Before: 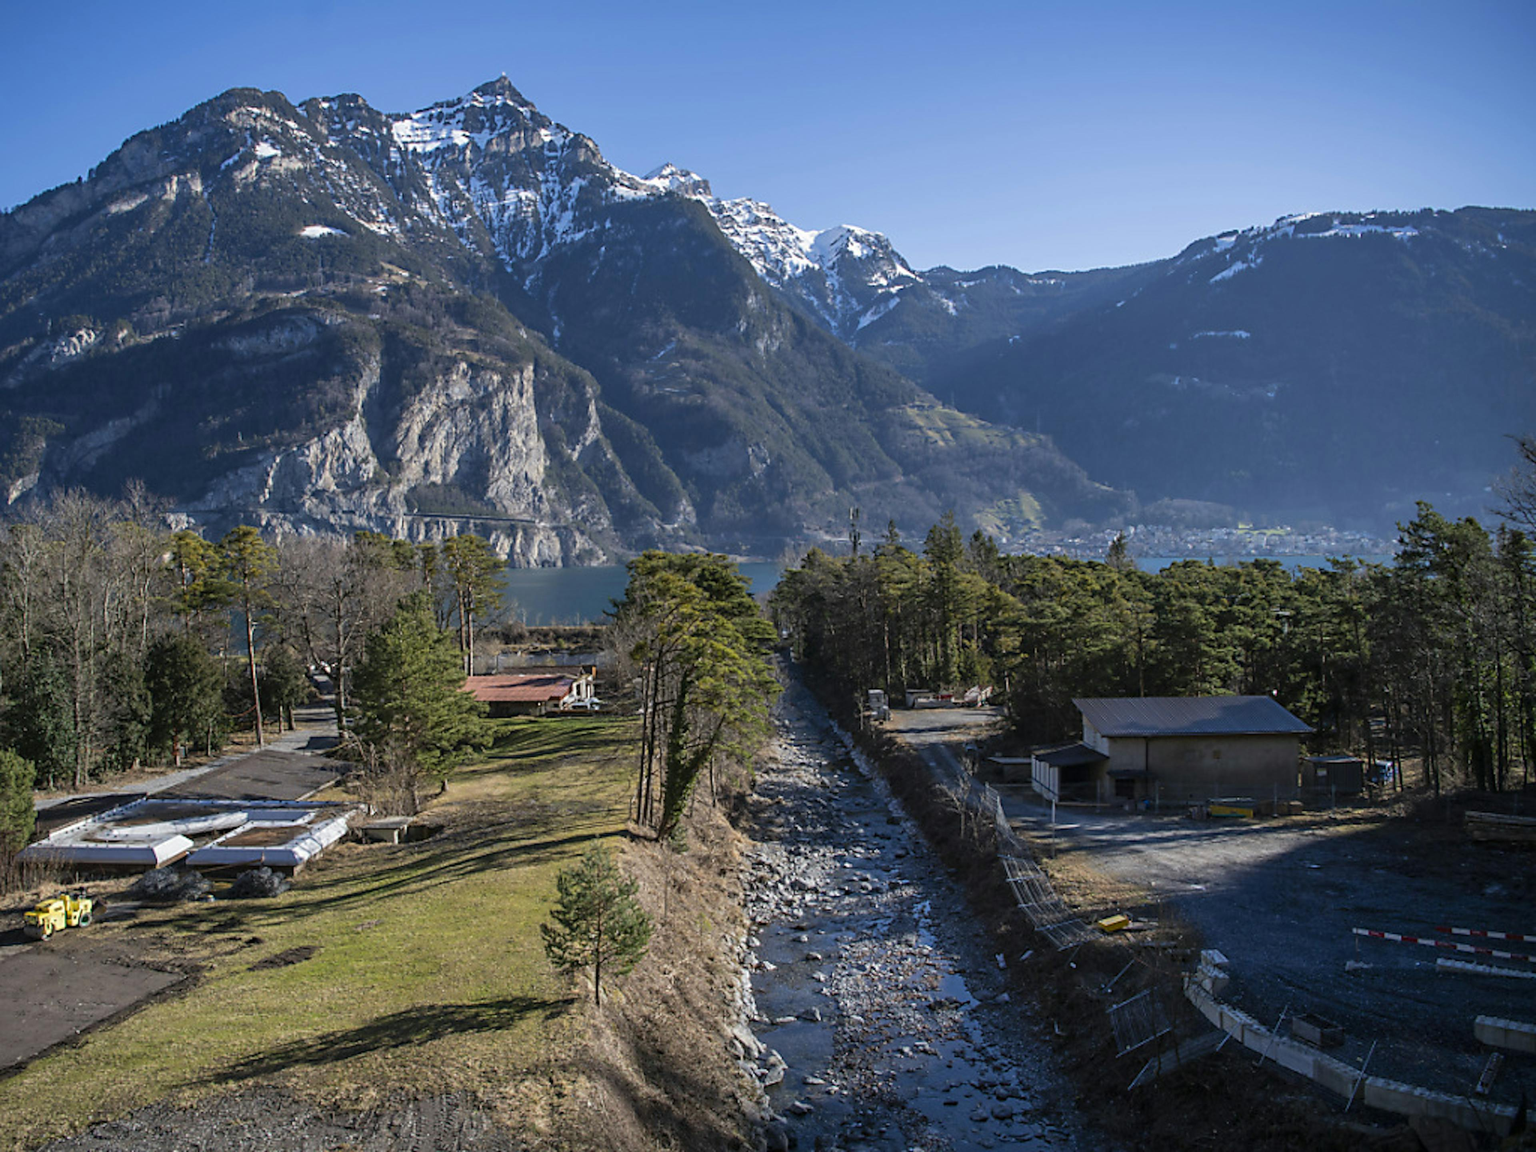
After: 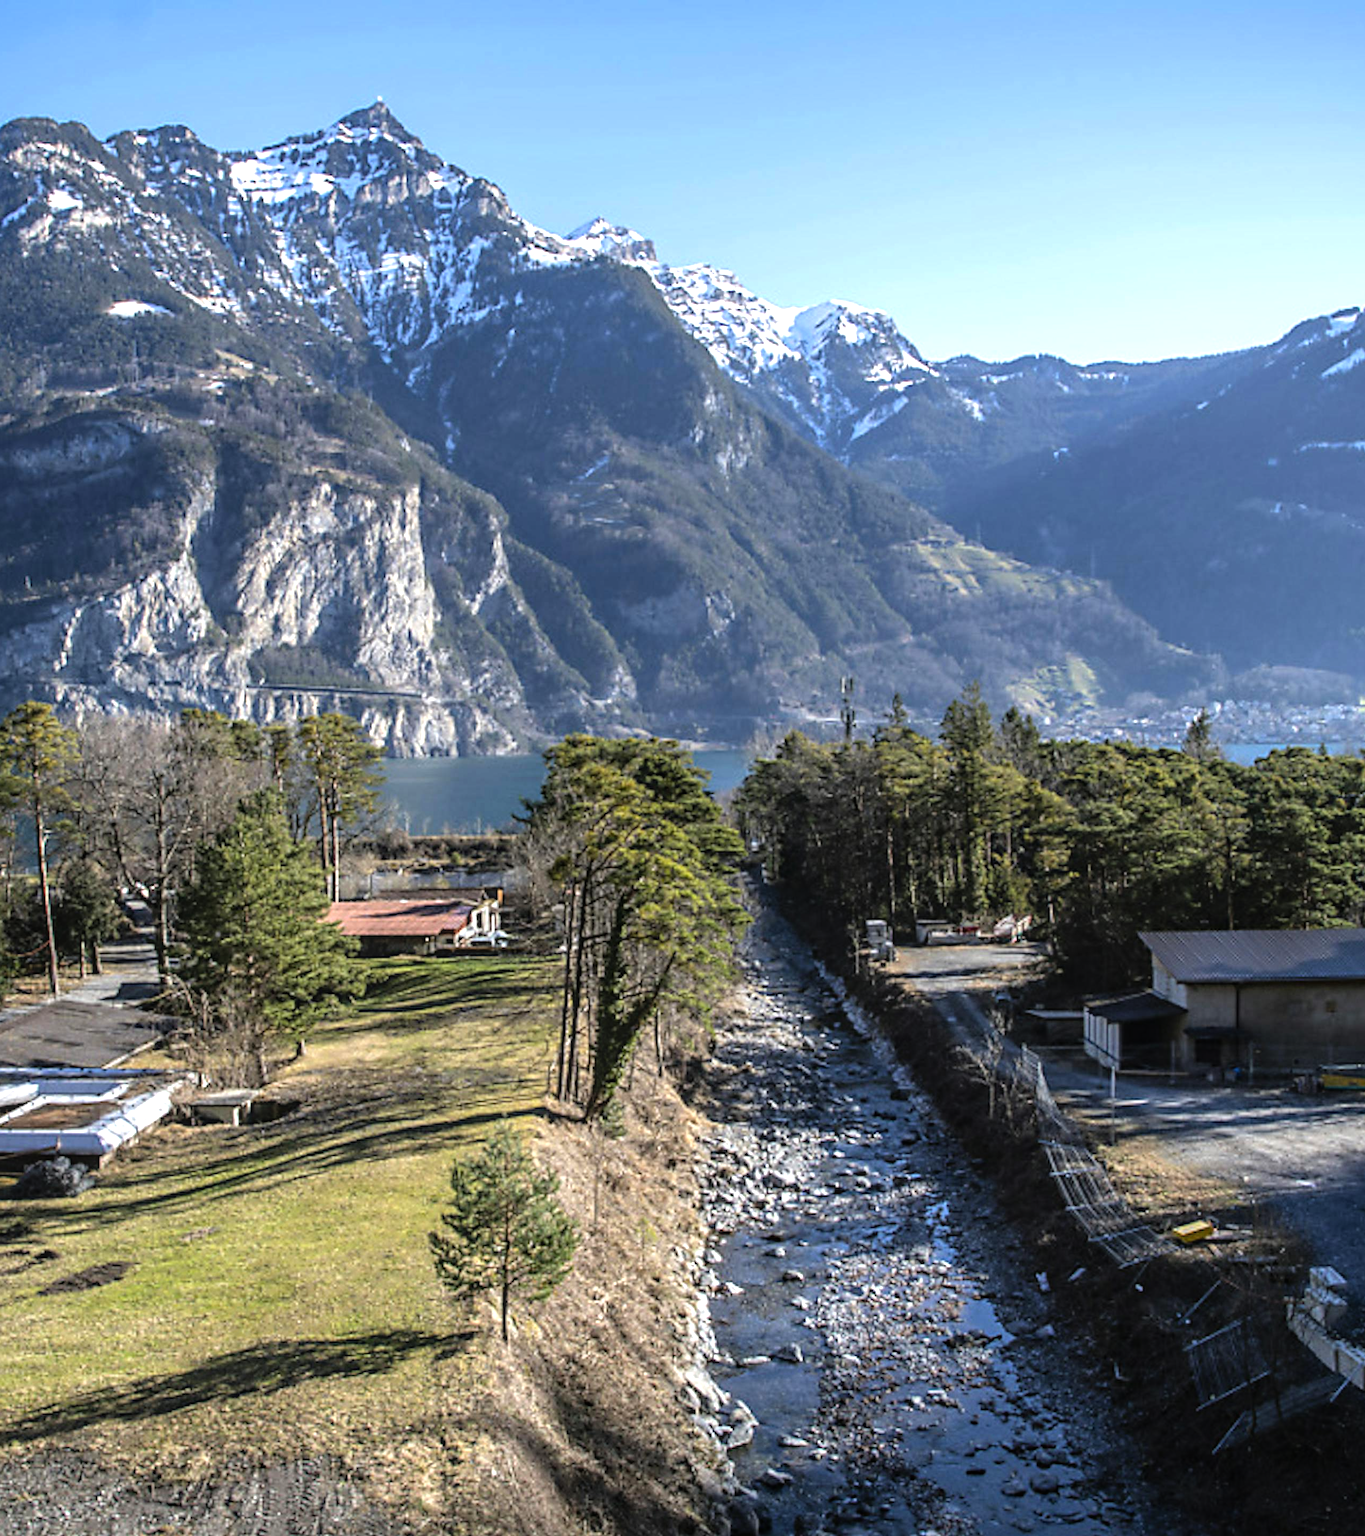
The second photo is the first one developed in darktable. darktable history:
local contrast: detail 109%
crop and rotate: left 14.294%, right 19.036%
tone equalizer: -8 EV -1.09 EV, -7 EV -0.977 EV, -6 EV -0.88 EV, -5 EV -0.617 EV, -3 EV 0.556 EV, -2 EV 0.877 EV, -1 EV 0.995 EV, +0 EV 1.08 EV
